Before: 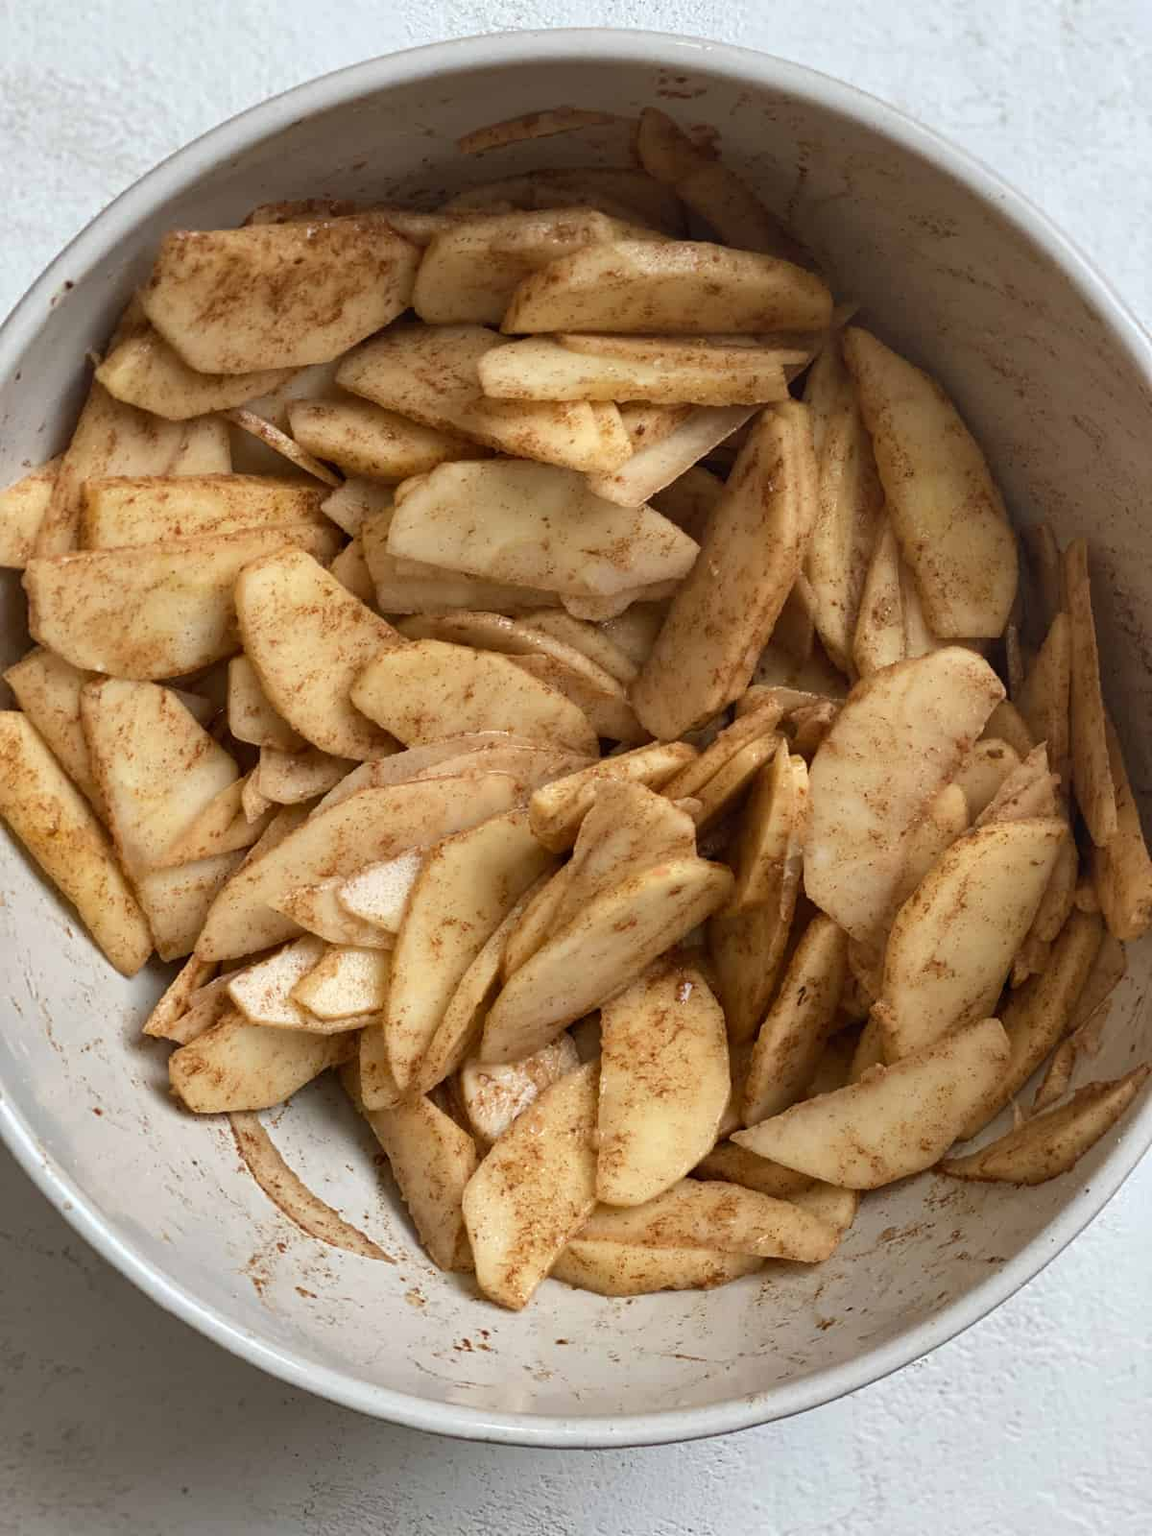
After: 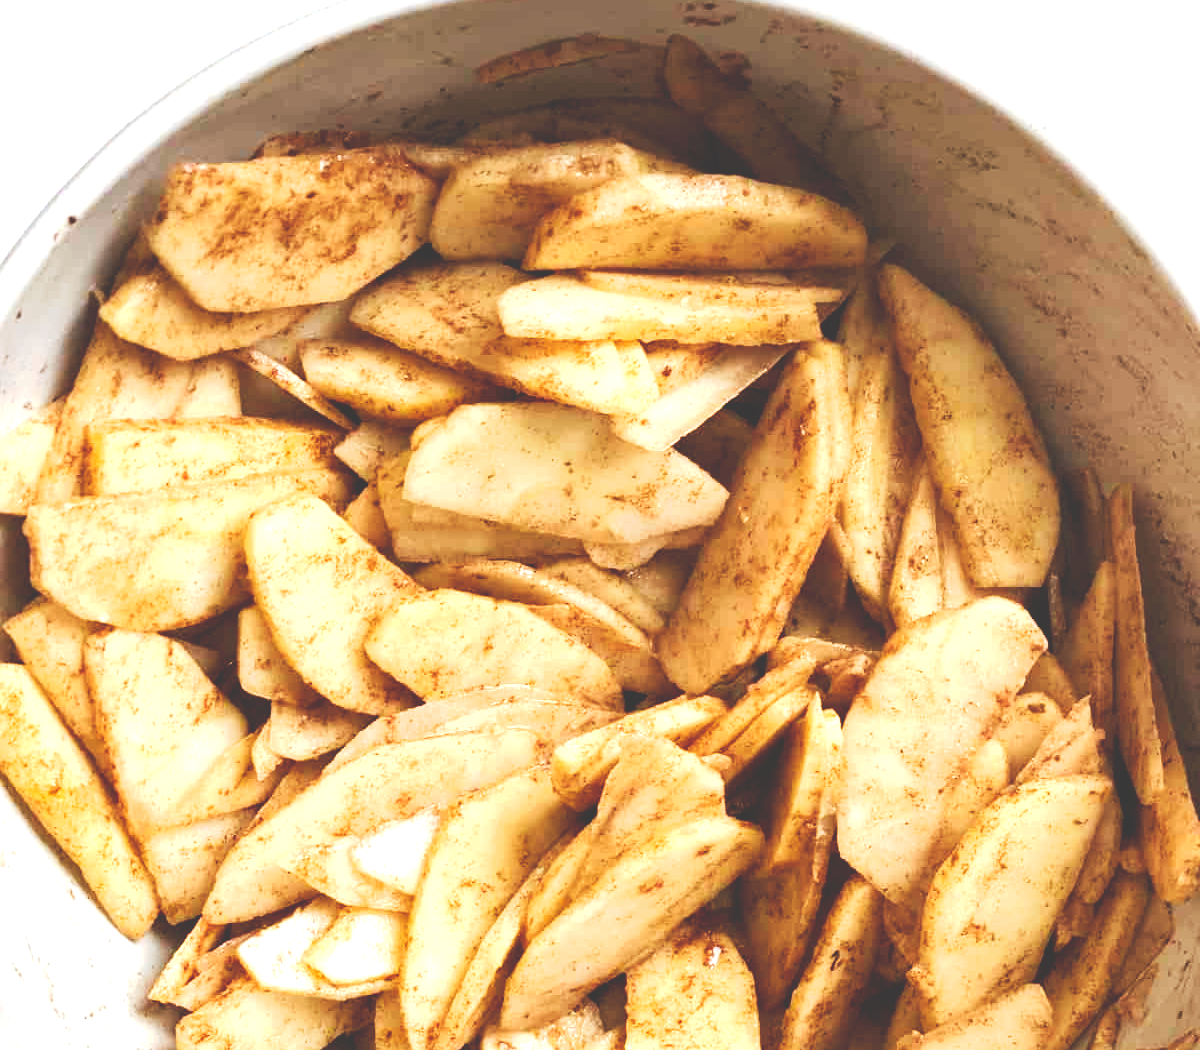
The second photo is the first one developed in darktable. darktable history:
exposure: black level correction 0, exposure 1.2 EV, compensate highlight preservation false
tone curve: curves: ch0 [(0, 0) (0.003, 0.235) (0.011, 0.235) (0.025, 0.235) (0.044, 0.235) (0.069, 0.235) (0.1, 0.237) (0.136, 0.239) (0.177, 0.243) (0.224, 0.256) (0.277, 0.287) (0.335, 0.329) (0.399, 0.391) (0.468, 0.476) (0.543, 0.574) (0.623, 0.683) (0.709, 0.778) (0.801, 0.869) (0.898, 0.924) (1, 1)], preserve colors none
crop and rotate: top 4.848%, bottom 29.503%
